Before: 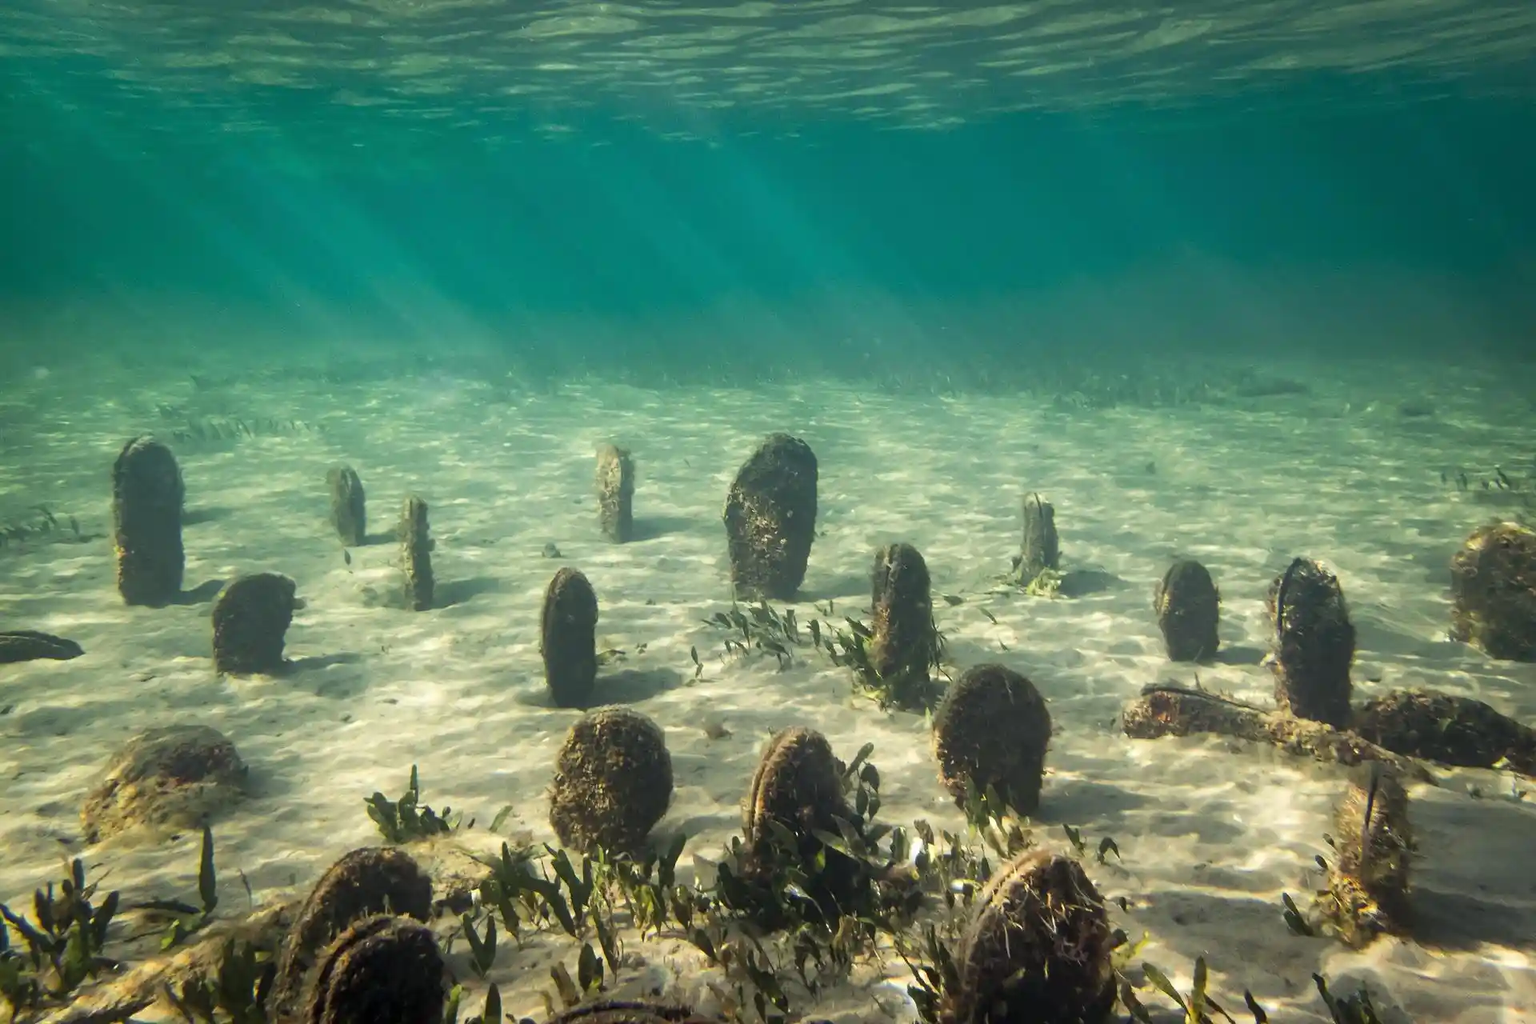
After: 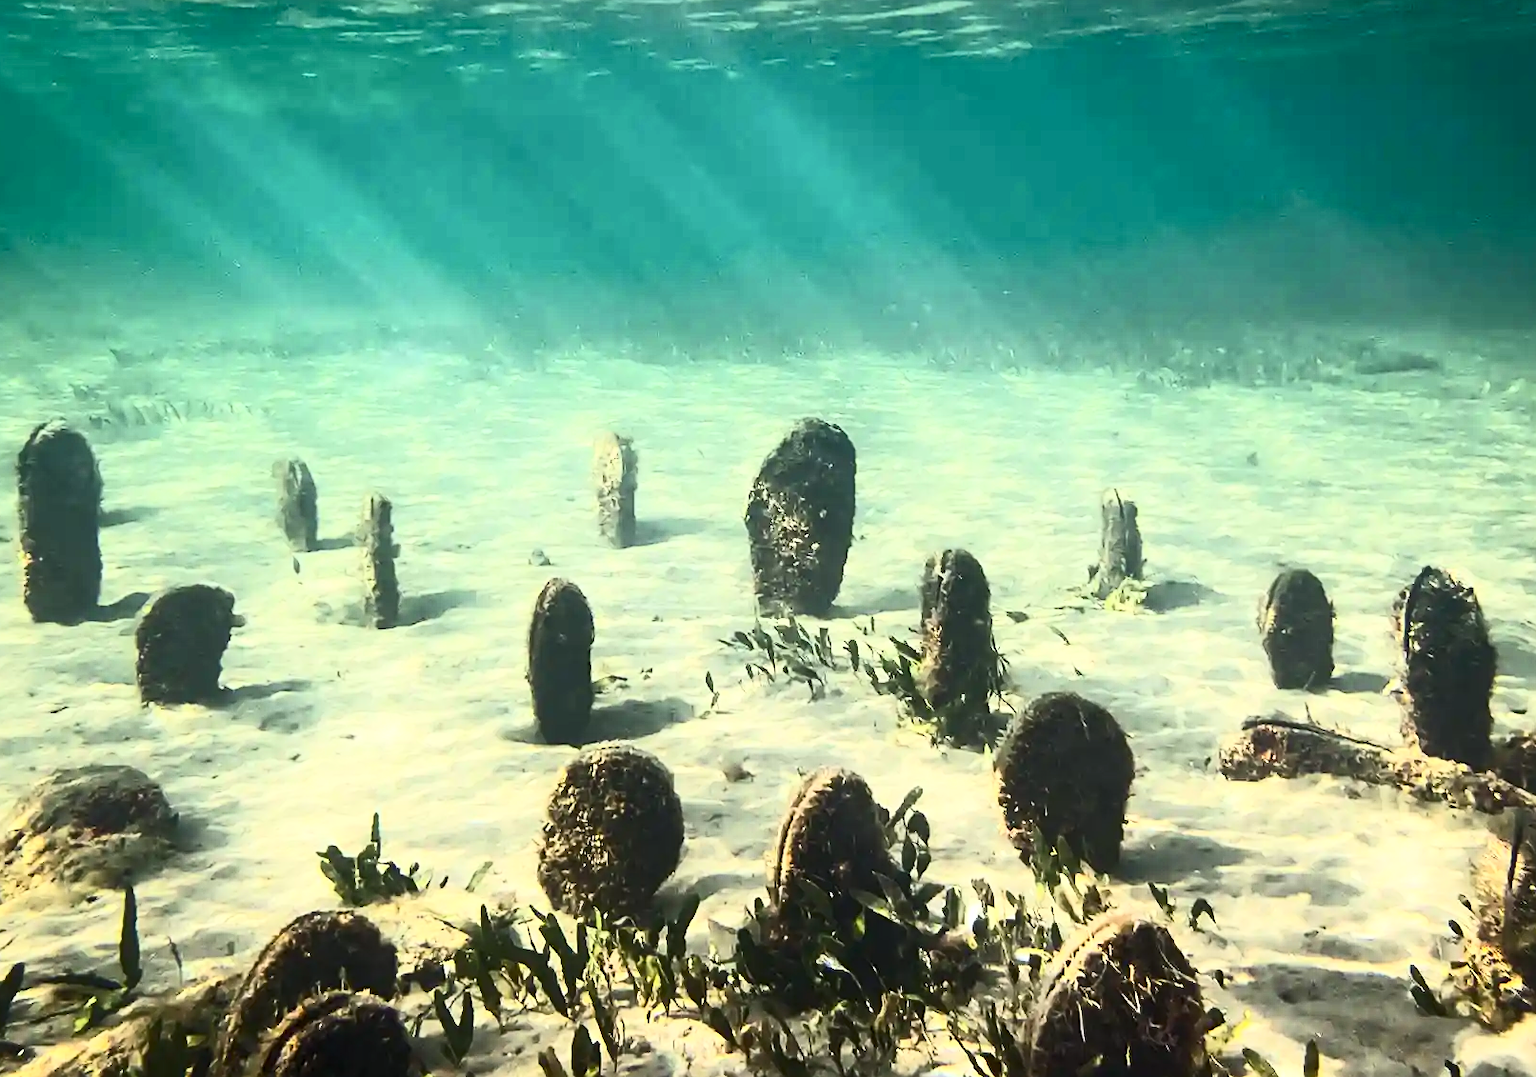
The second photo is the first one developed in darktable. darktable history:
crop: left 6.441%, top 8.051%, right 9.528%, bottom 3.54%
contrast brightness saturation: contrast 0.63, brightness 0.352, saturation 0.136
sharpen: on, module defaults
